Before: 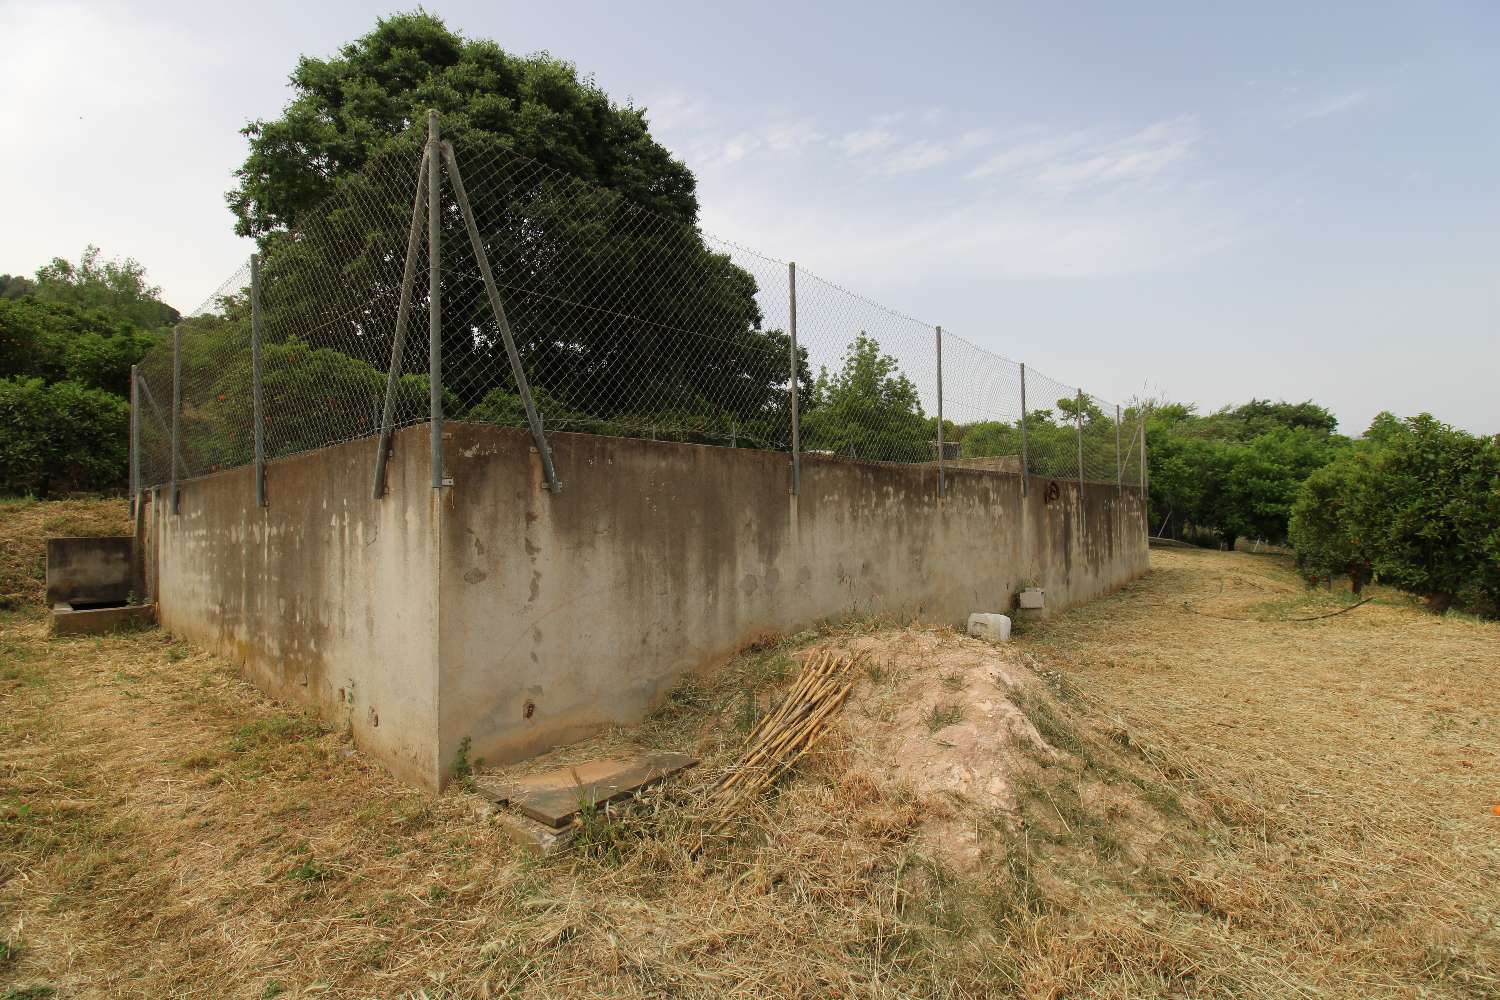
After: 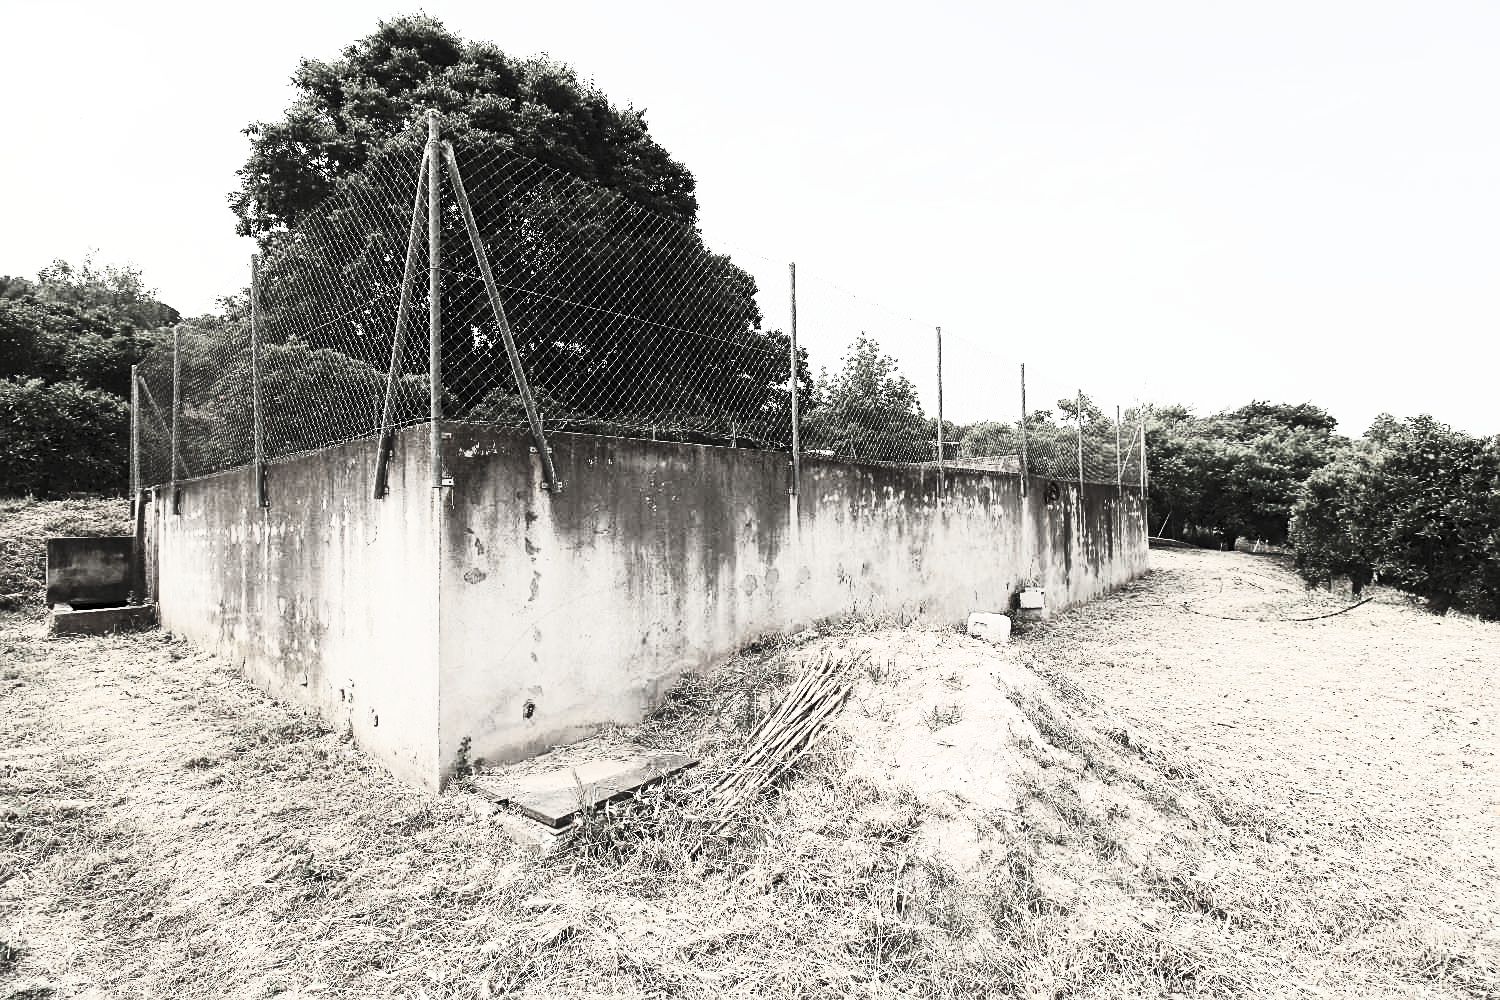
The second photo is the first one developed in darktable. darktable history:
sharpen: on, module defaults
base curve: curves: ch0 [(0, 0) (0.036, 0.025) (0.121, 0.166) (0.206, 0.329) (0.605, 0.79) (1, 1)], preserve colors none
contrast brightness saturation: contrast 0.57, brightness 0.57, saturation -0.34
color correction: saturation 0.2
